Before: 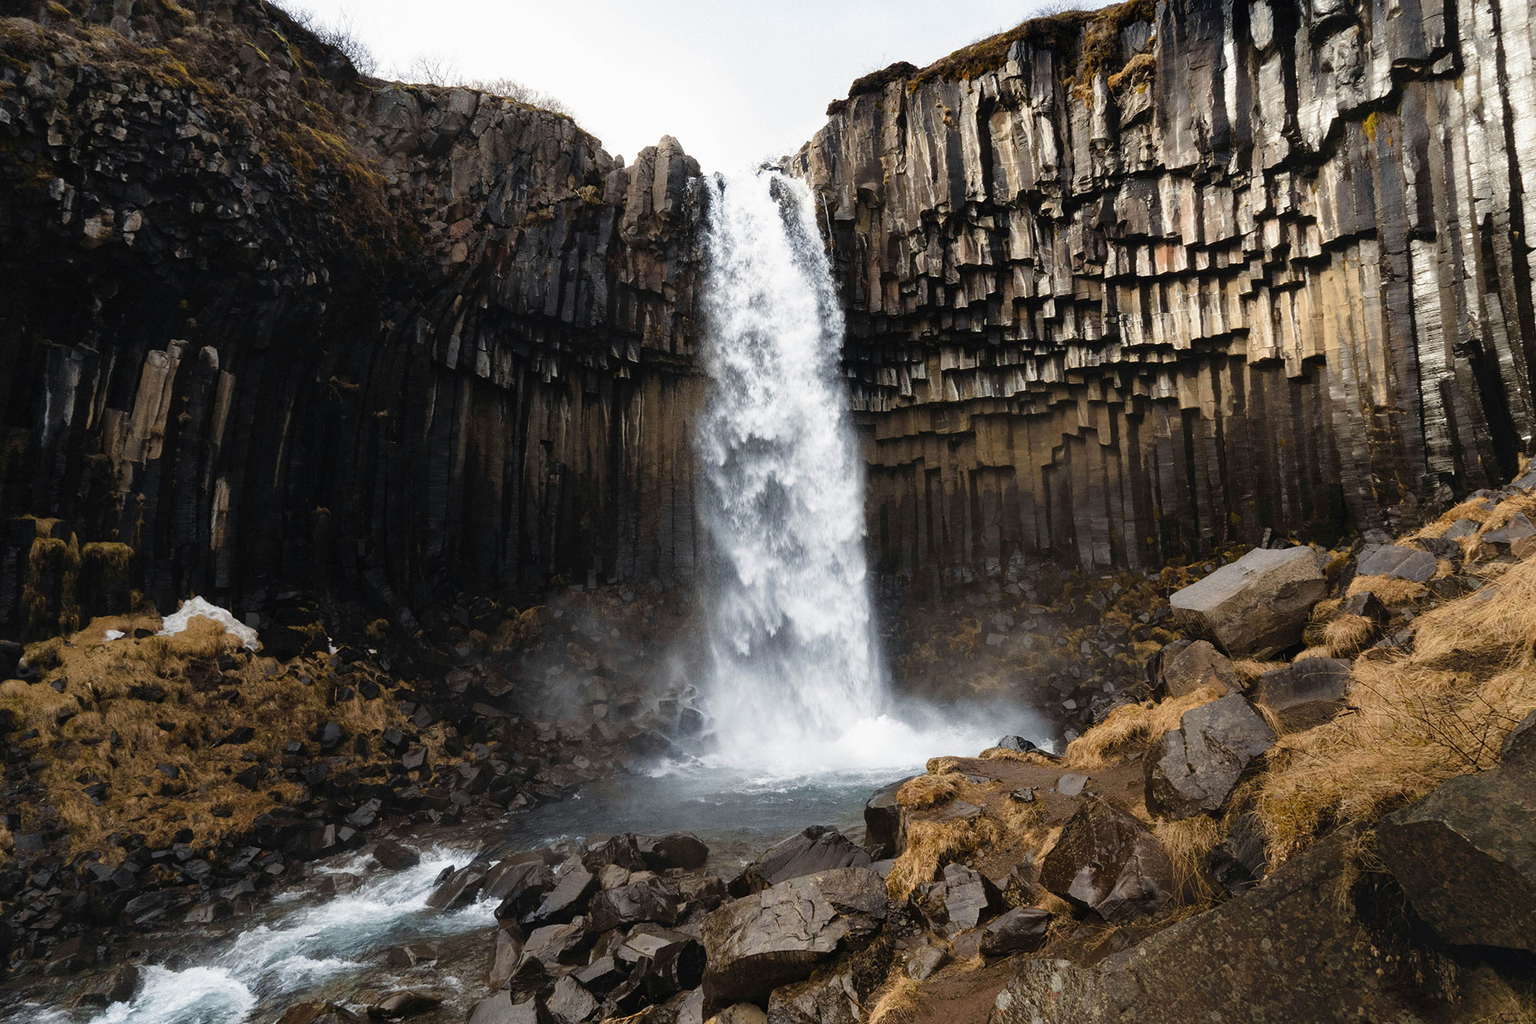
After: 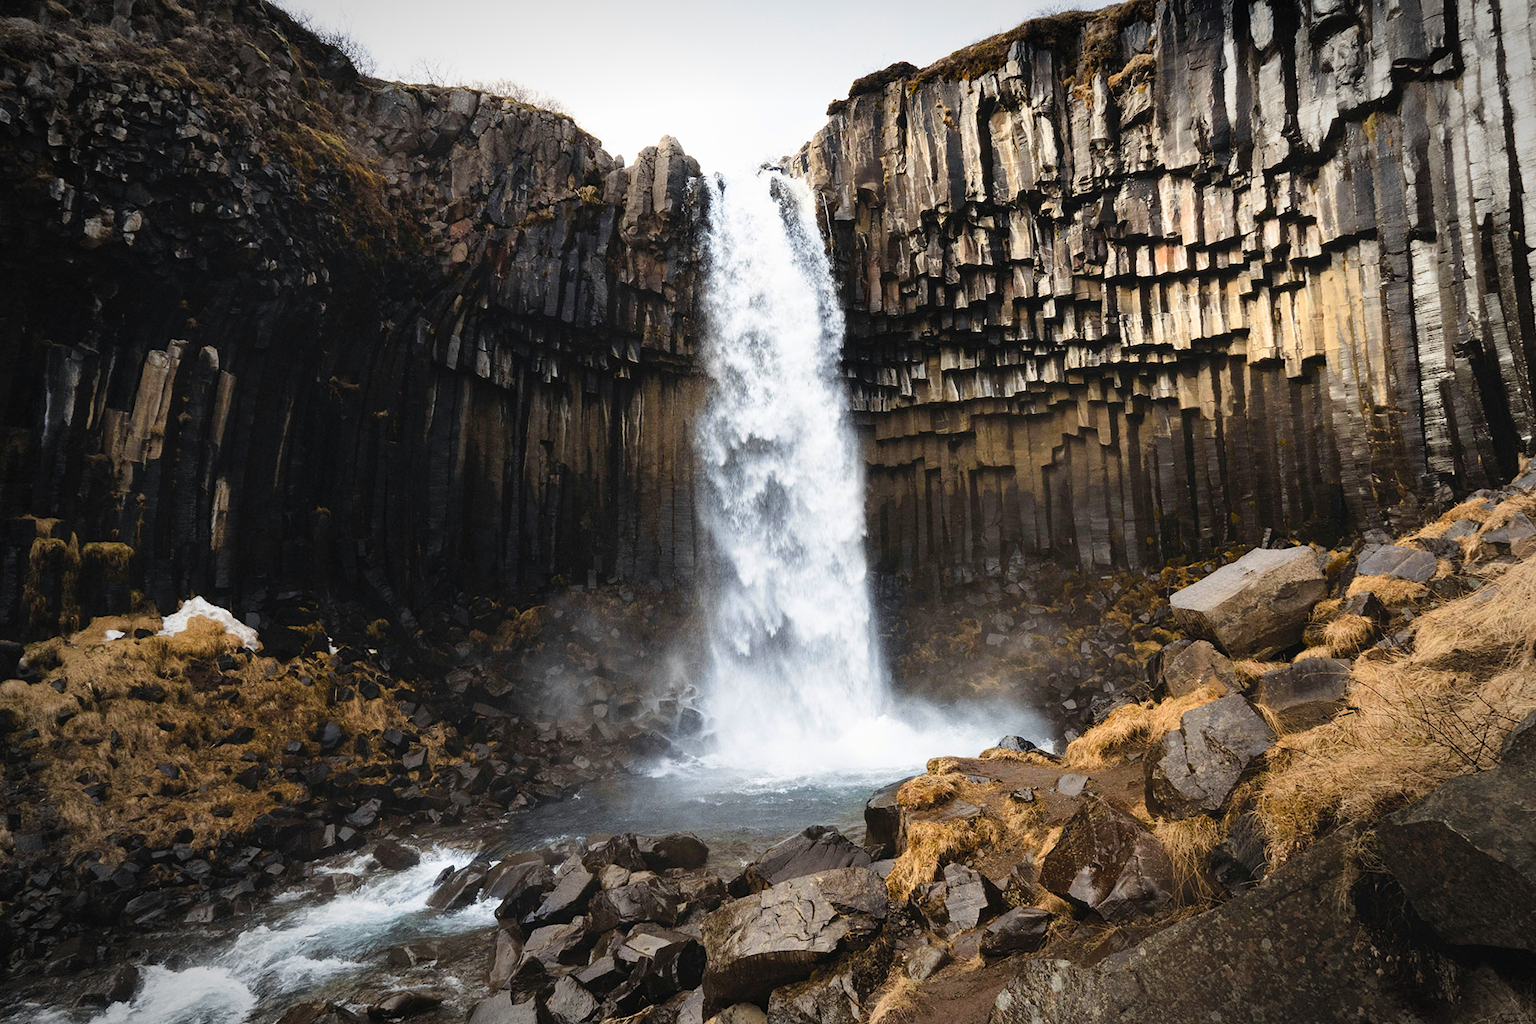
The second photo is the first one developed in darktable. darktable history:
contrast brightness saturation: contrast 0.2, brightness 0.16, saturation 0.22
vignetting: automatic ratio true
